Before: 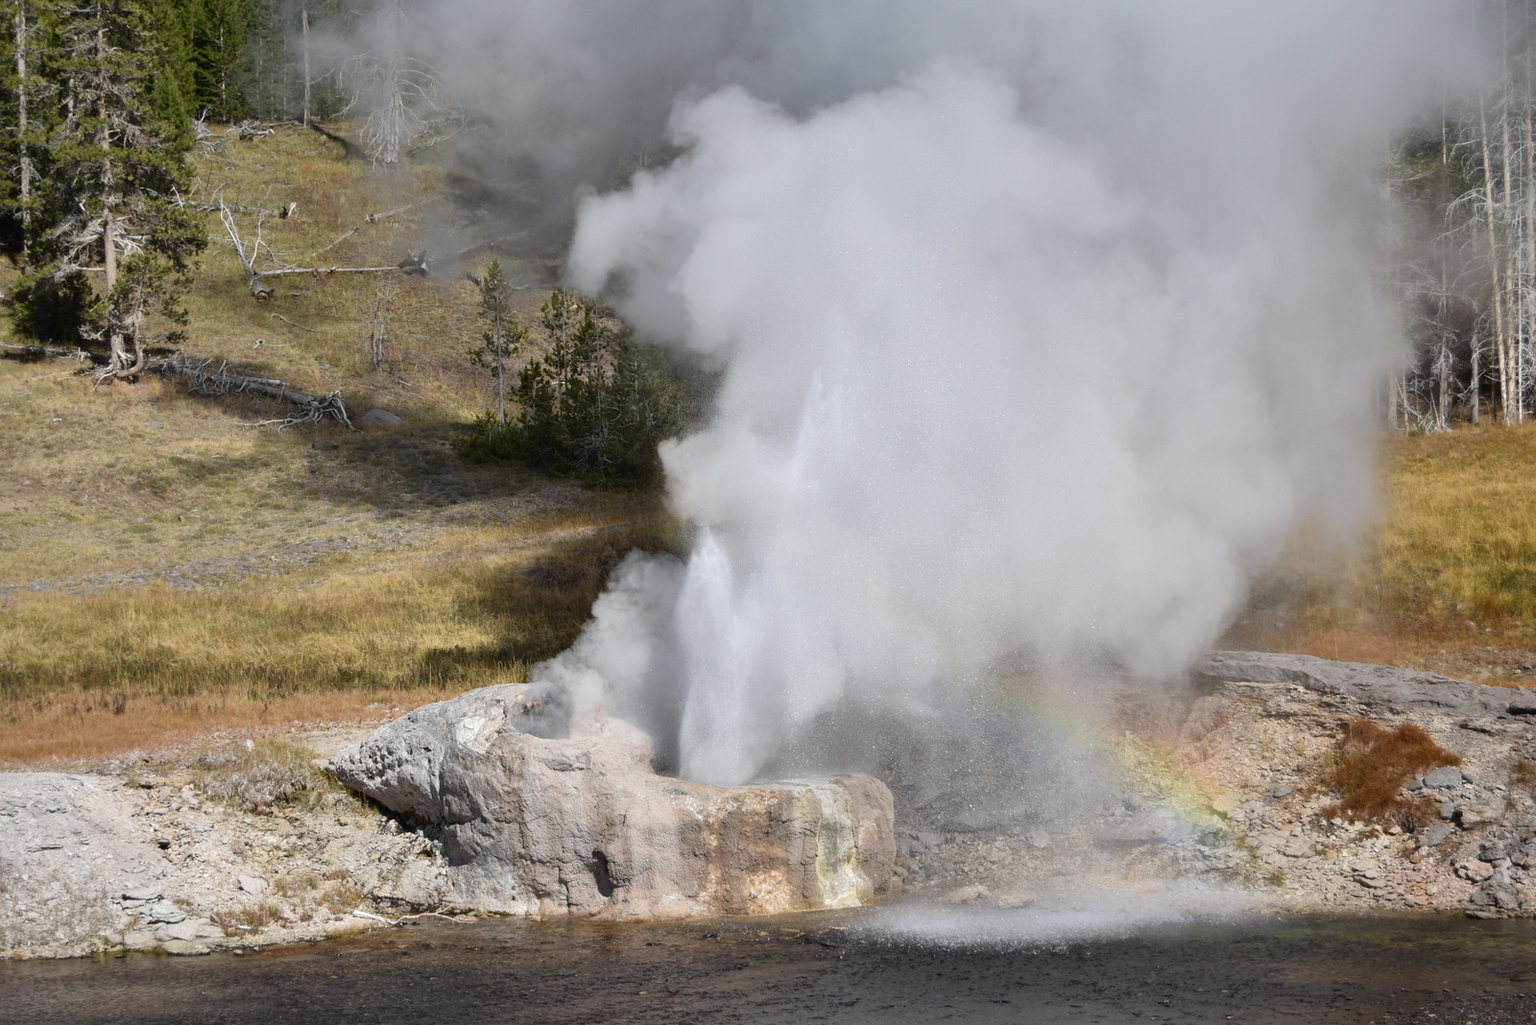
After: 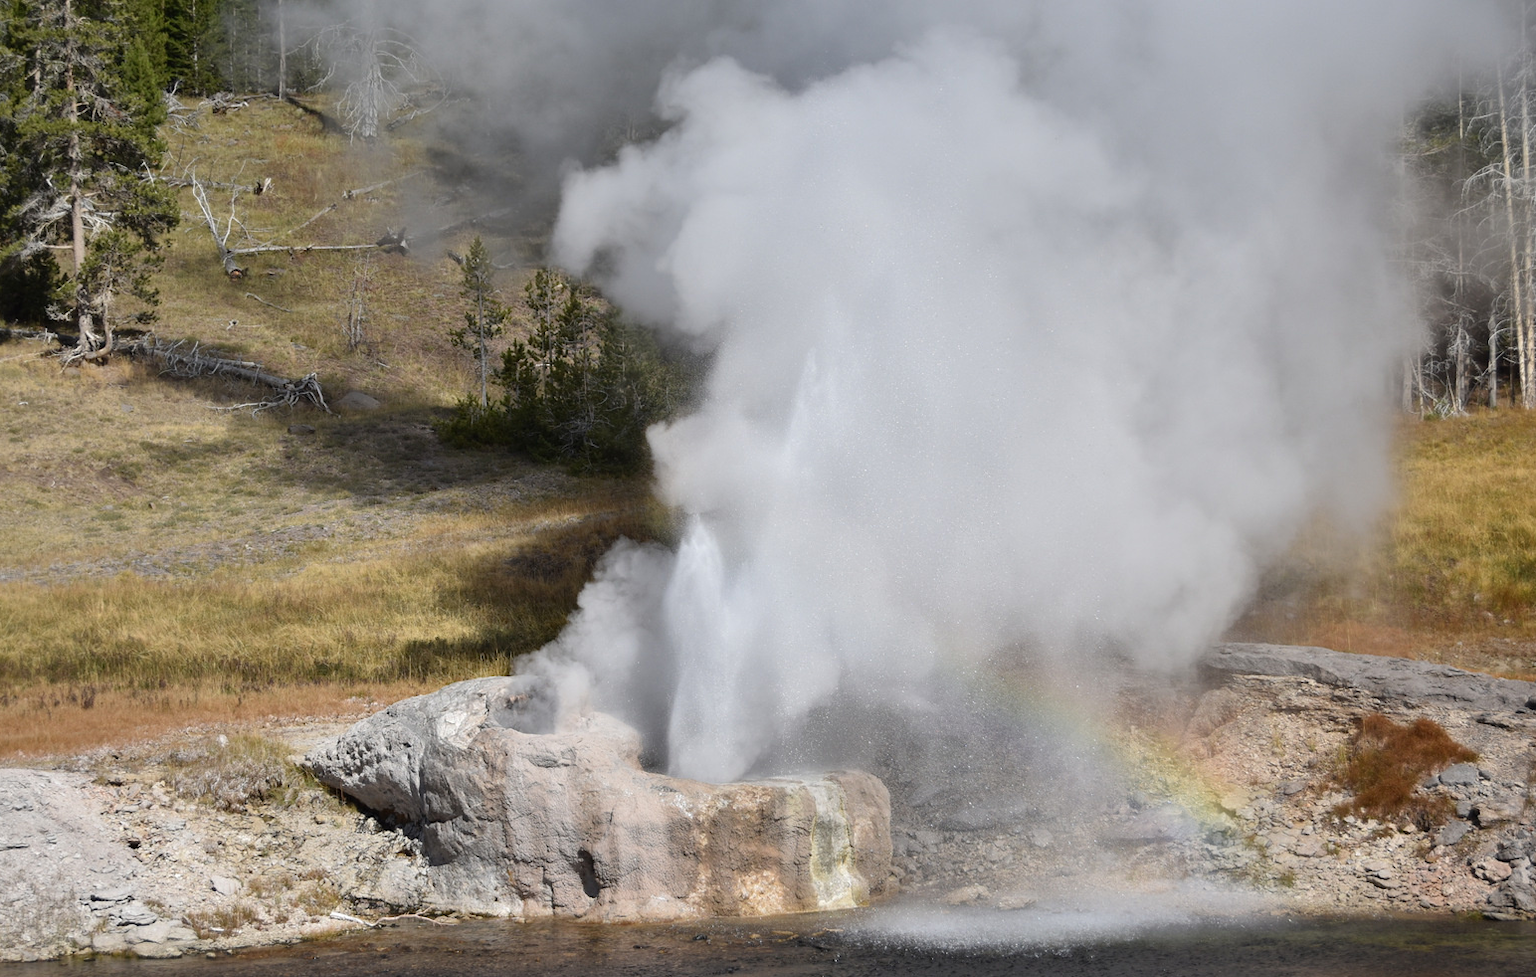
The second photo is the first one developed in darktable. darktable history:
crop: left 2.293%, top 3.013%, right 1.16%, bottom 4.895%
